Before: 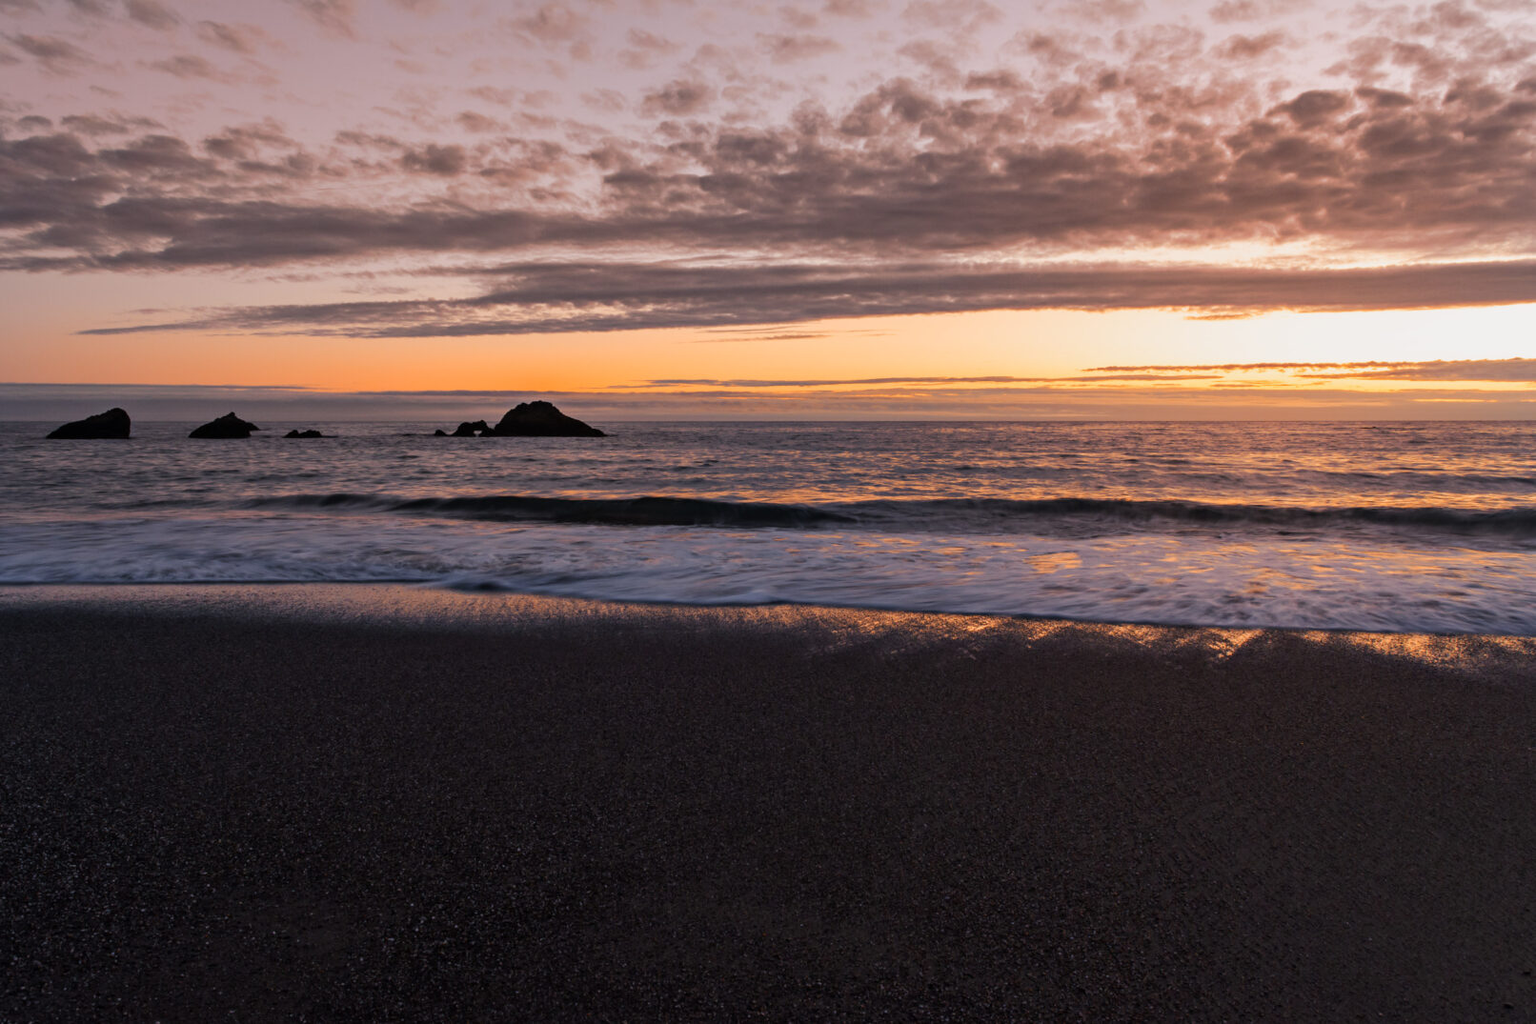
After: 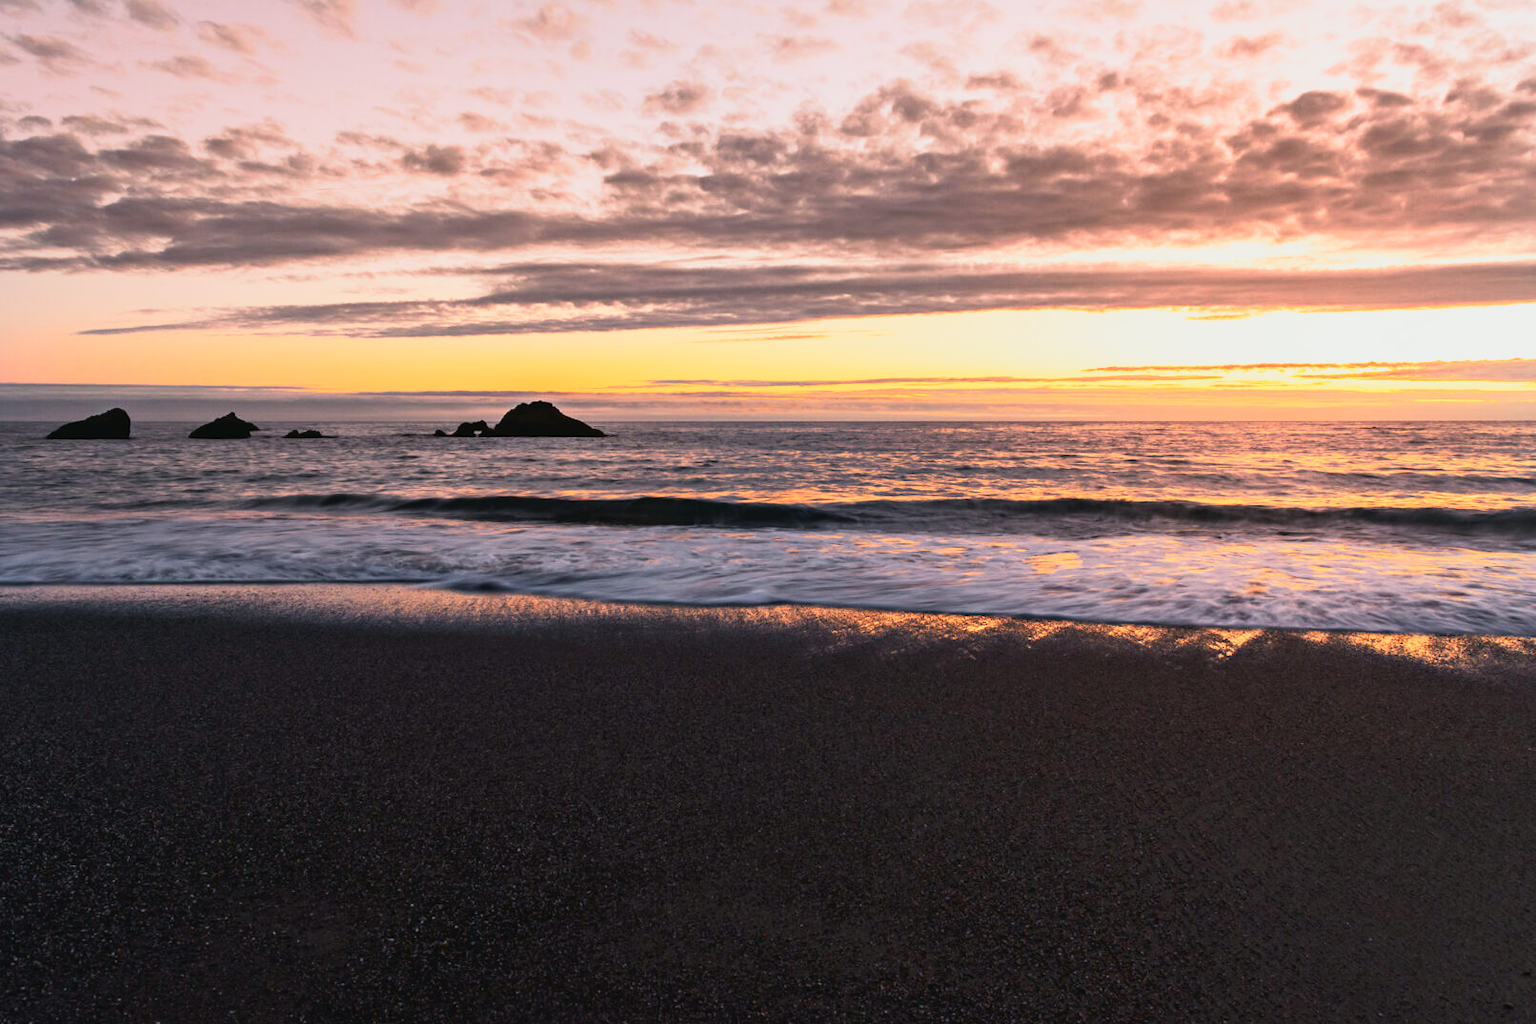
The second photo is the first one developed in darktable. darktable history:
base curve: curves: ch0 [(0, 0) (0.088, 0.125) (0.176, 0.251) (0.354, 0.501) (0.613, 0.749) (1, 0.877)], preserve colors none
tone curve: curves: ch0 [(0, 0.03) (0.037, 0.045) (0.123, 0.123) (0.19, 0.186) (0.277, 0.279) (0.474, 0.517) (0.584, 0.664) (0.678, 0.777) (0.875, 0.92) (1, 0.965)]; ch1 [(0, 0) (0.243, 0.245) (0.402, 0.41) (0.493, 0.487) (0.508, 0.503) (0.531, 0.532) (0.551, 0.556) (0.637, 0.671) (0.694, 0.732) (1, 1)]; ch2 [(0, 0) (0.249, 0.216) (0.356, 0.329) (0.424, 0.442) (0.476, 0.477) (0.498, 0.503) (0.517, 0.524) (0.532, 0.547) (0.562, 0.576) (0.614, 0.644) (0.706, 0.748) (0.808, 0.809) (0.991, 0.968)], color space Lab, independent channels, preserve colors none
